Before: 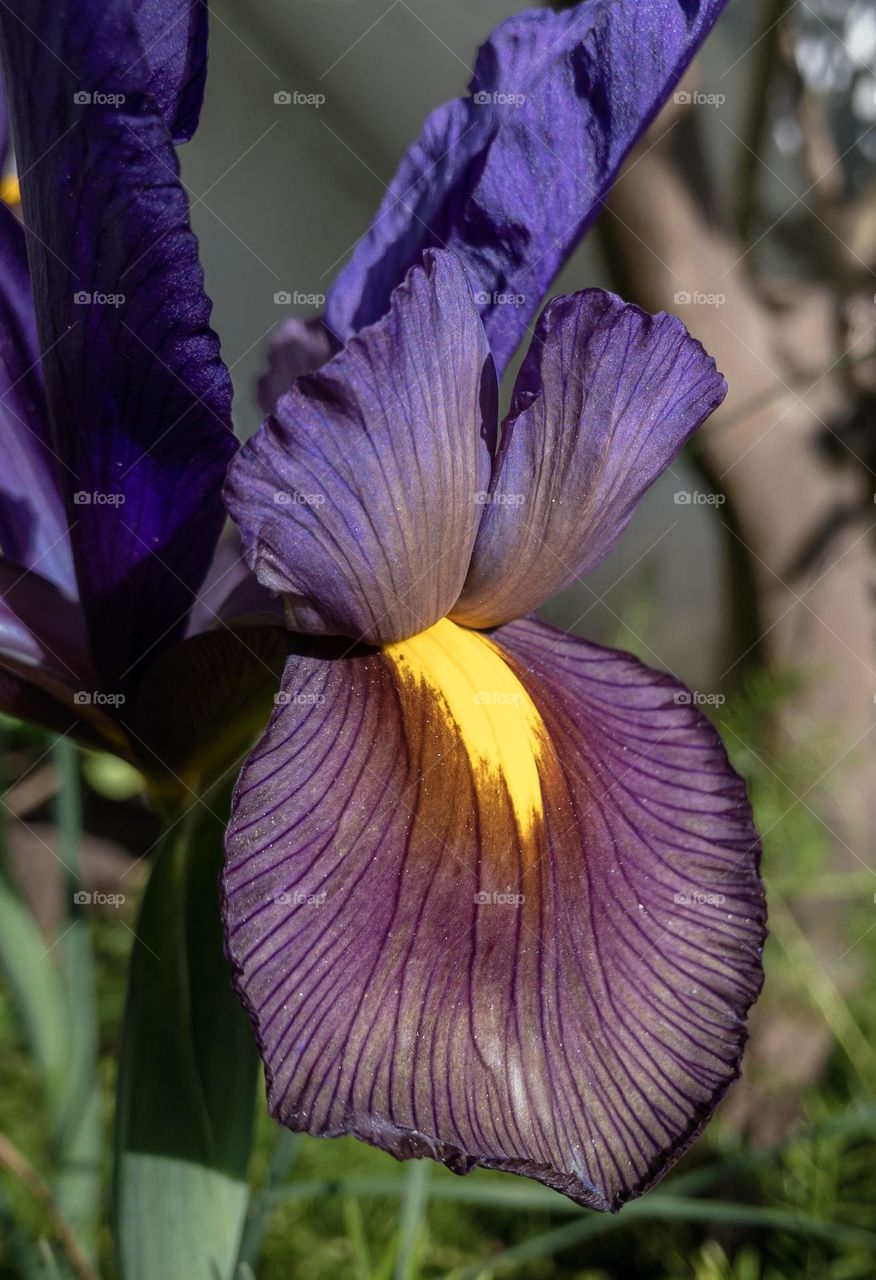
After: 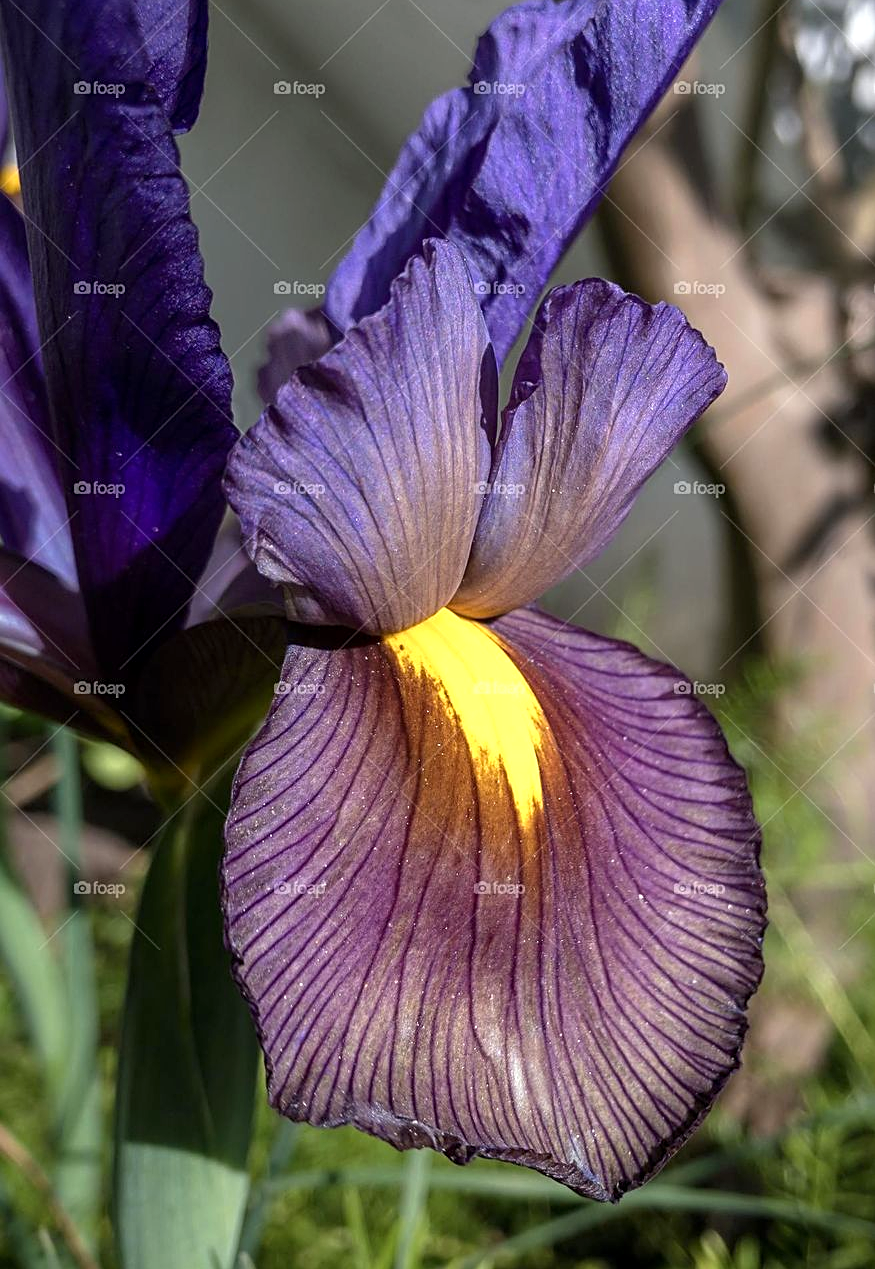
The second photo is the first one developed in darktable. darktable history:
crop: top 0.812%, right 0.001%
sharpen: on, module defaults
exposure: black level correction 0.001, exposure 0.499 EV, compensate highlight preservation false
